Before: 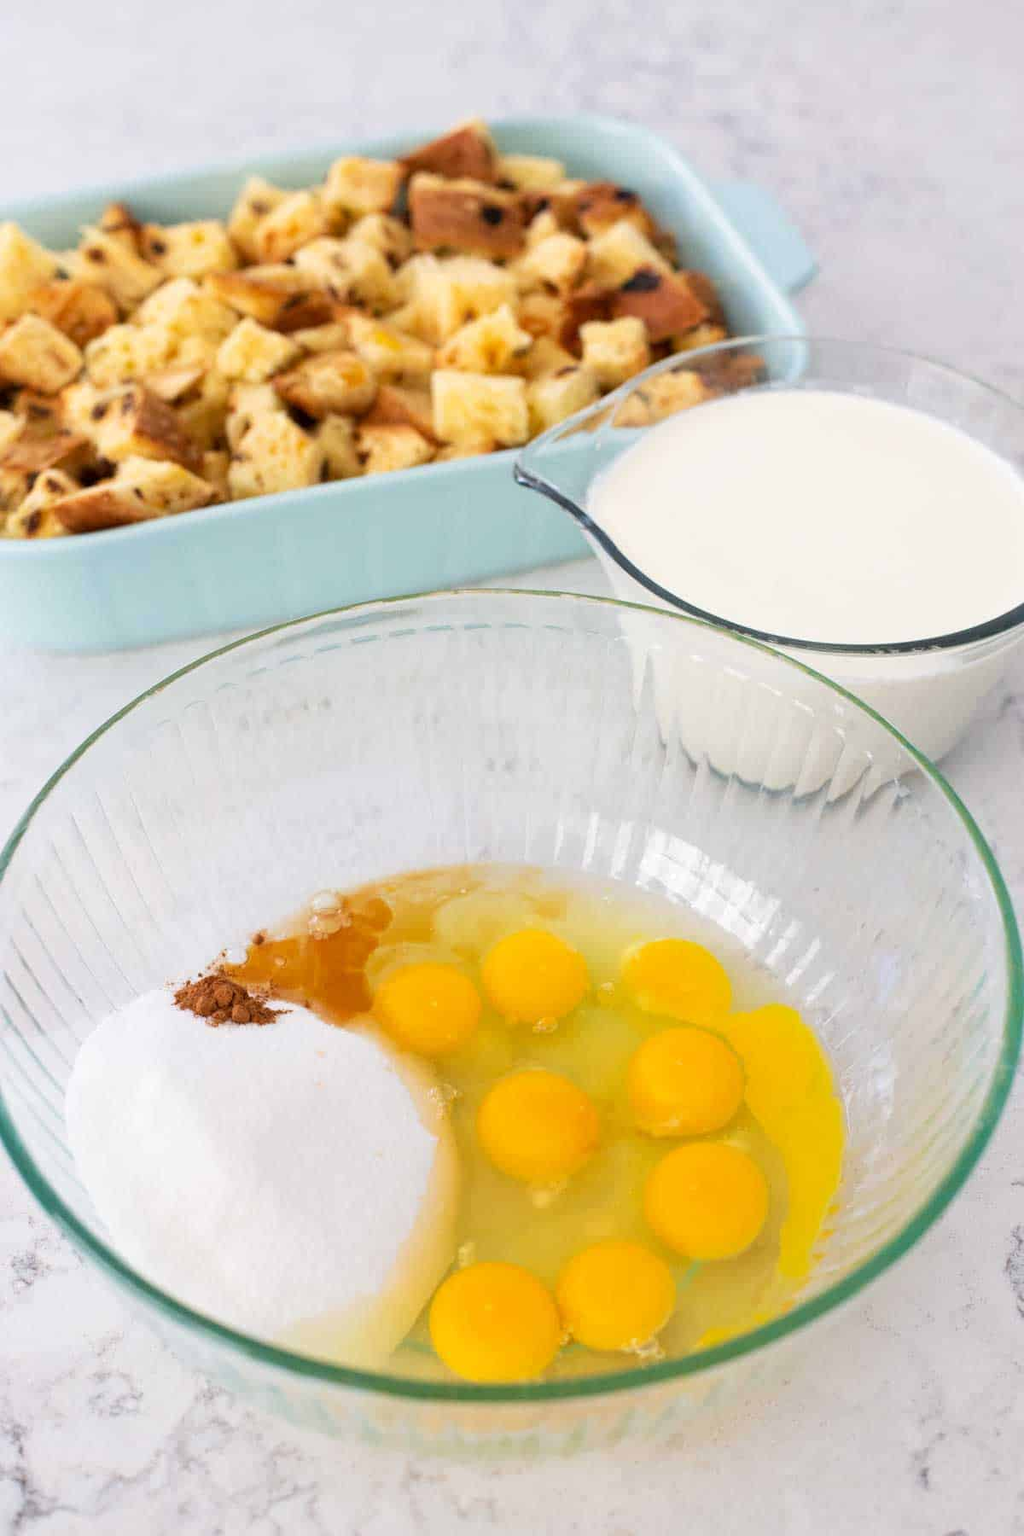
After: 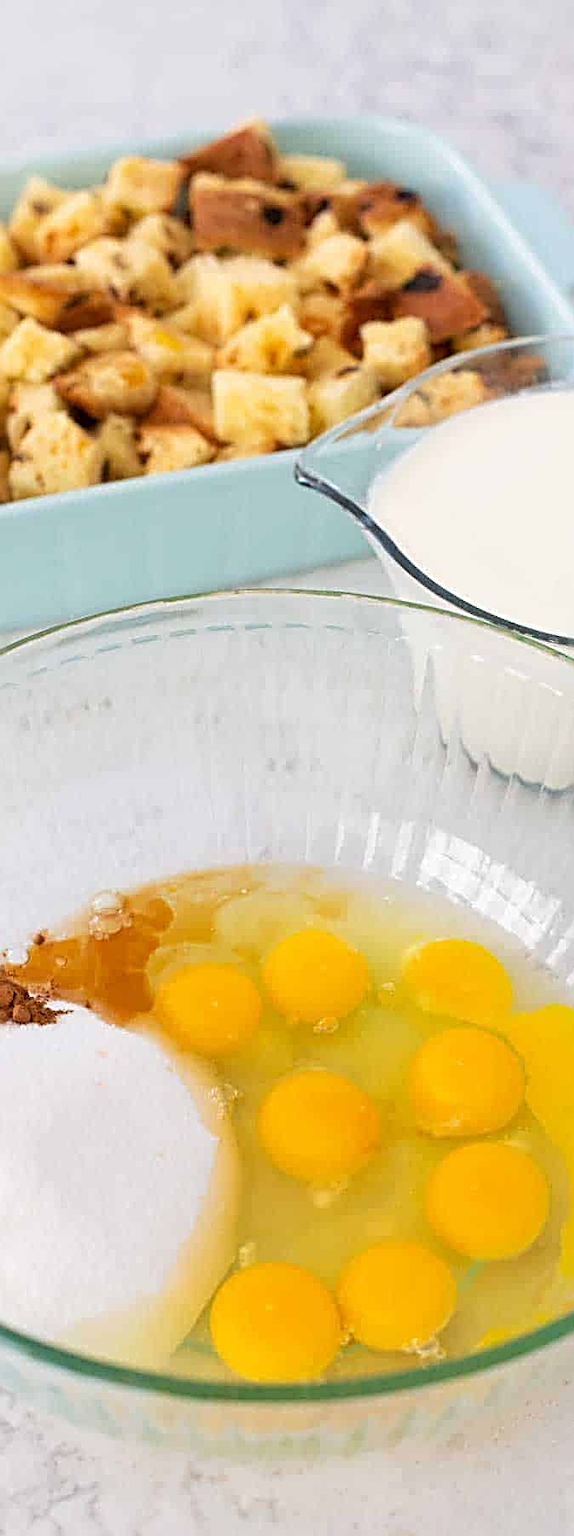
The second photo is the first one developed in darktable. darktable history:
crop: left 21.485%, right 22.417%
sharpen: radius 3.051, amount 0.764
